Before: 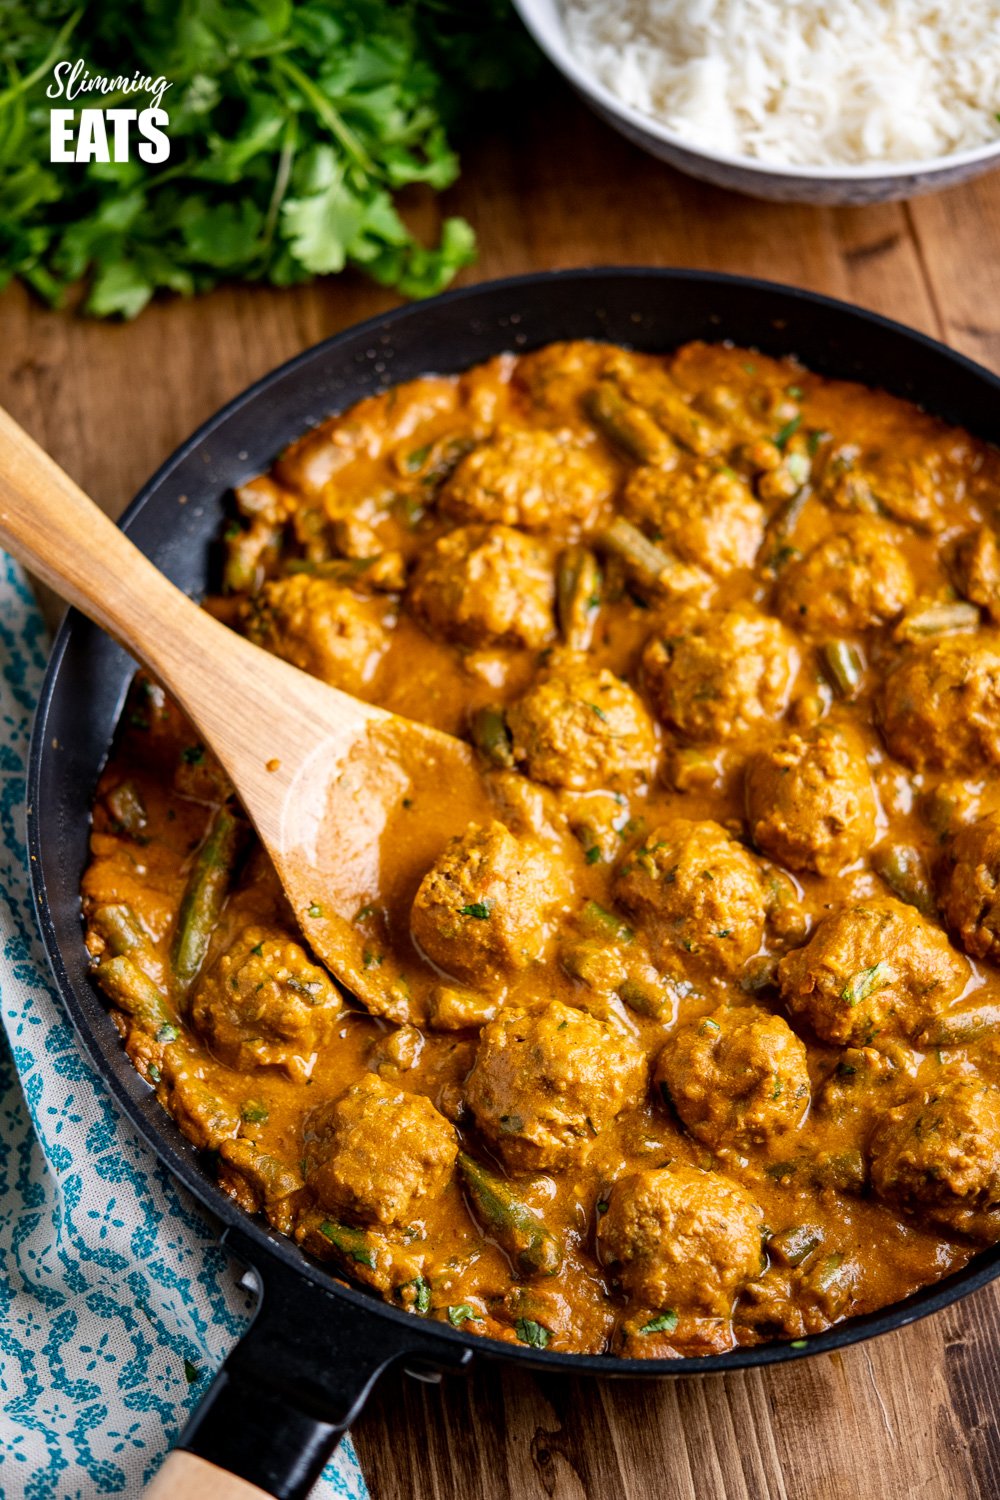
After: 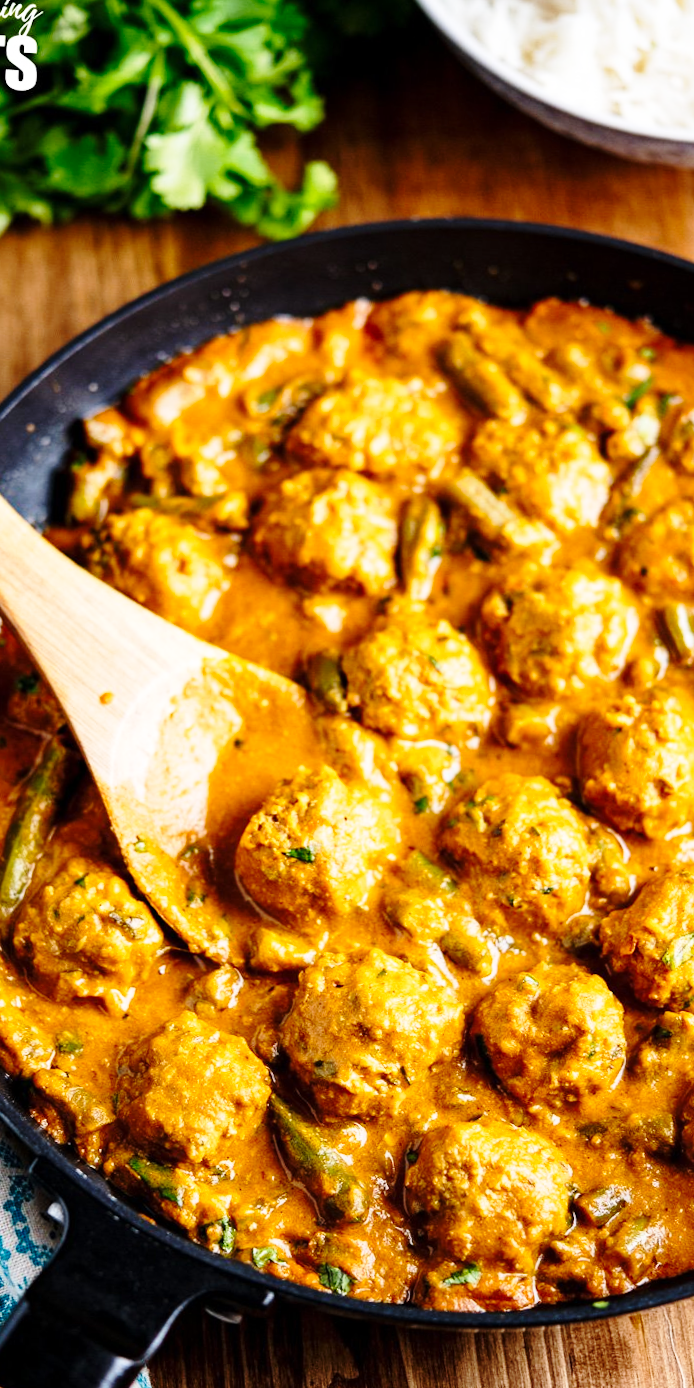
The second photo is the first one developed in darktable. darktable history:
base curve: curves: ch0 [(0, 0) (0.028, 0.03) (0.121, 0.232) (0.46, 0.748) (0.859, 0.968) (1, 1)], preserve colors none
crop and rotate: angle -3.07°, left 14.021%, top 0.024%, right 11.019%, bottom 0.075%
